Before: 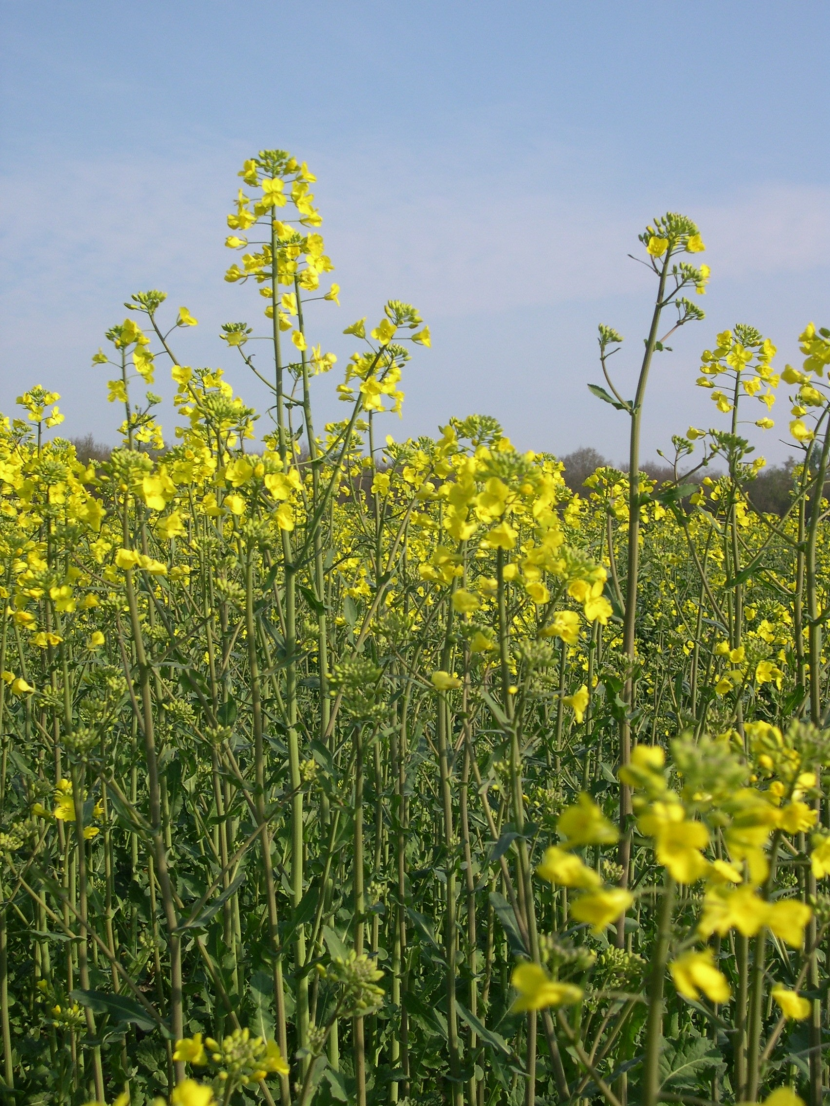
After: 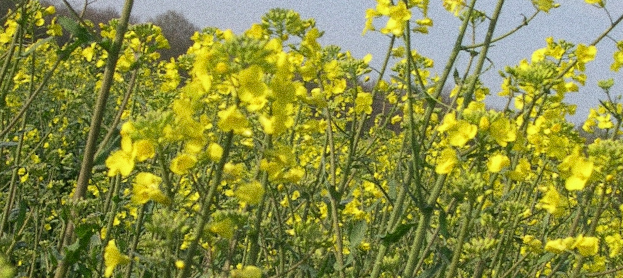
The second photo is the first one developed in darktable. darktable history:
crop and rotate: angle 16.12°, top 30.835%, bottom 35.653%
grain: coarseness 0.09 ISO, strength 40%
